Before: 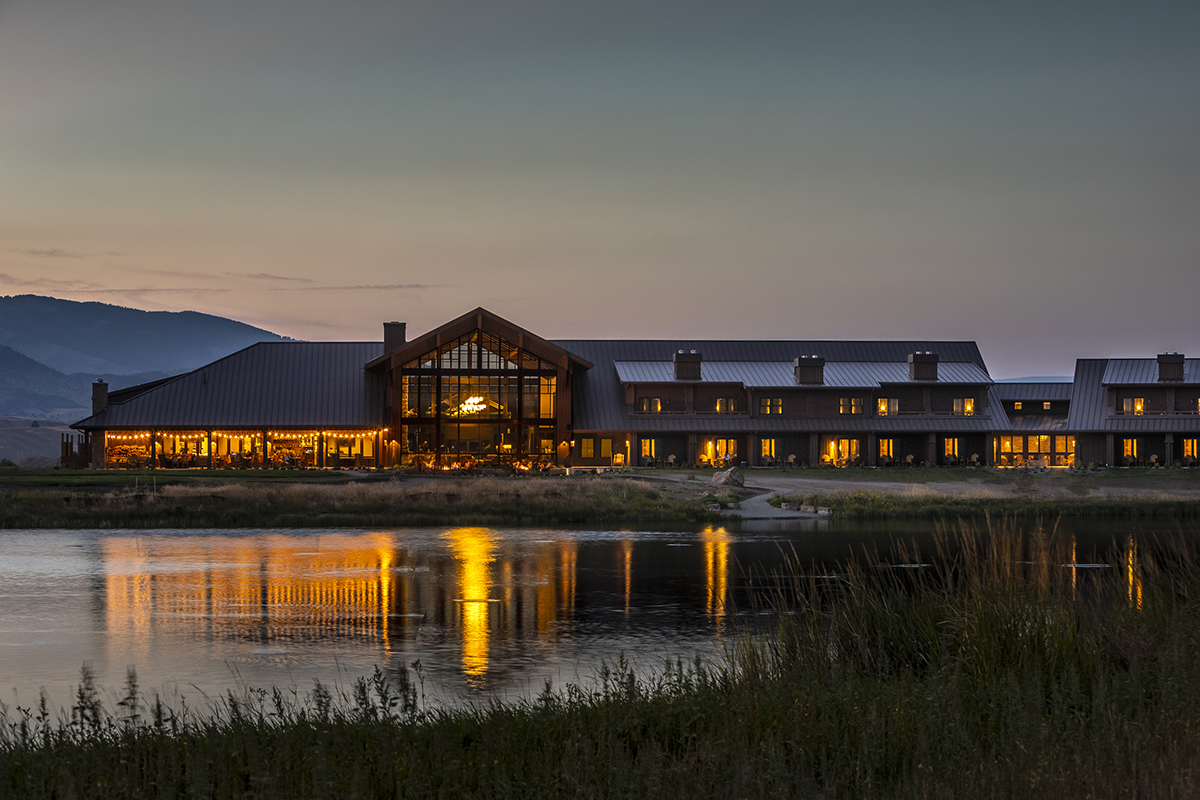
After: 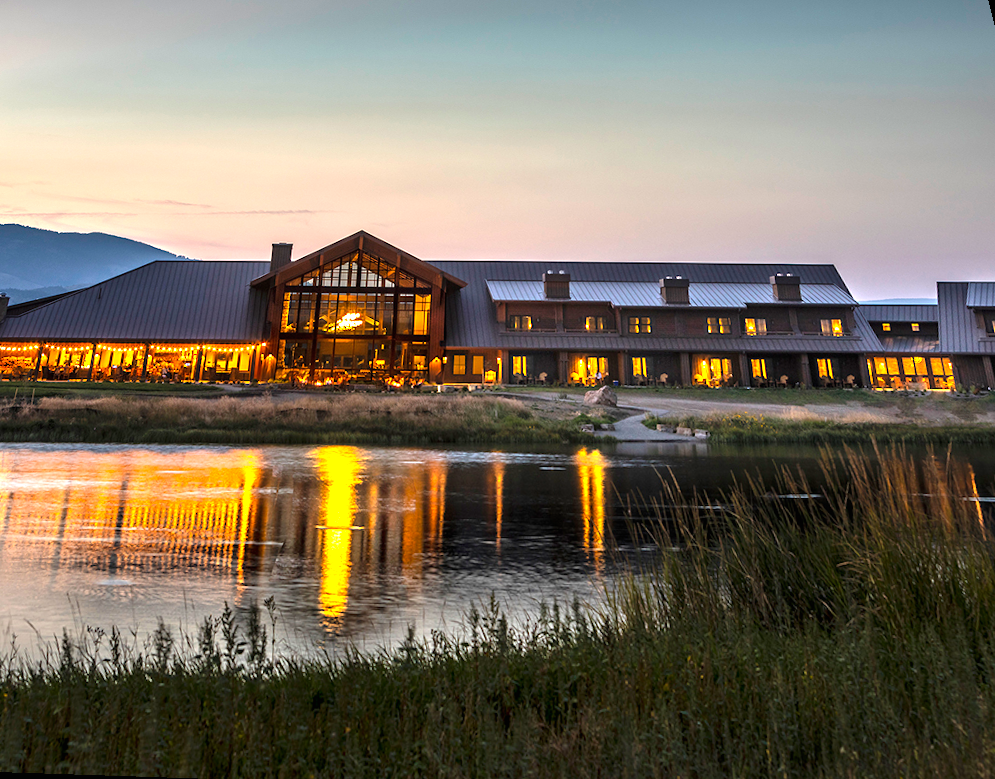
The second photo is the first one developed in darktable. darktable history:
rotate and perspective: rotation 0.72°, lens shift (vertical) -0.352, lens shift (horizontal) -0.051, crop left 0.152, crop right 0.859, crop top 0.019, crop bottom 0.964
exposure: black level correction 0, exposure 1.388 EV, compensate exposure bias true, compensate highlight preservation false
